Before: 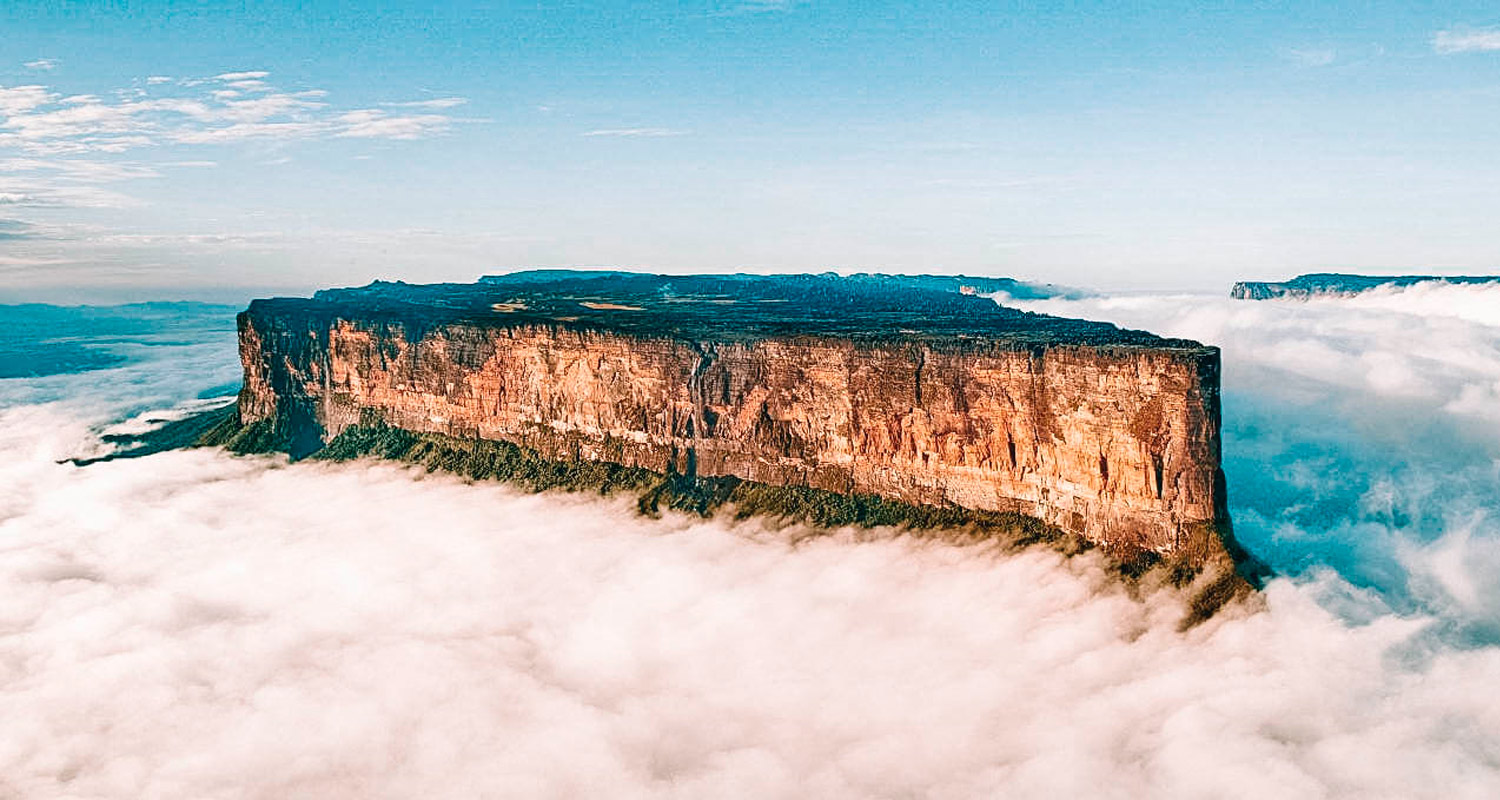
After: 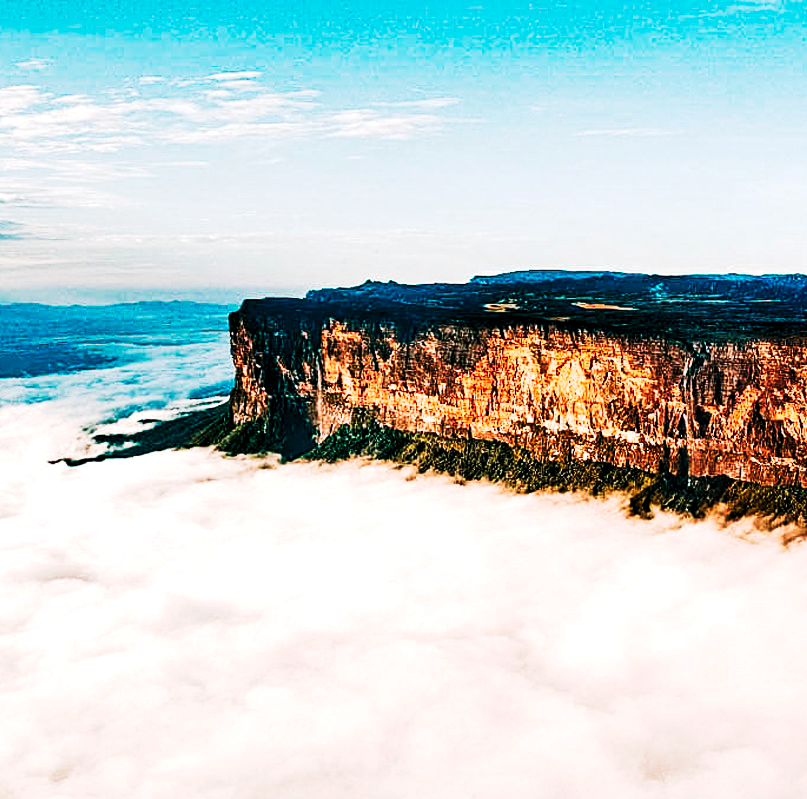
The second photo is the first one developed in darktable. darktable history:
color balance: contrast fulcrum 17.78%
tone curve: curves: ch0 [(0, 0) (0.003, 0.005) (0.011, 0.006) (0.025, 0.004) (0.044, 0.004) (0.069, 0.007) (0.1, 0.014) (0.136, 0.018) (0.177, 0.034) (0.224, 0.065) (0.277, 0.089) (0.335, 0.143) (0.399, 0.219) (0.468, 0.327) (0.543, 0.455) (0.623, 0.63) (0.709, 0.786) (0.801, 0.87) (0.898, 0.922) (1, 1)], preserve colors none
crop: left 0.587%, right 45.588%, bottom 0.086%
levels: levels [0.016, 0.484, 0.953]
